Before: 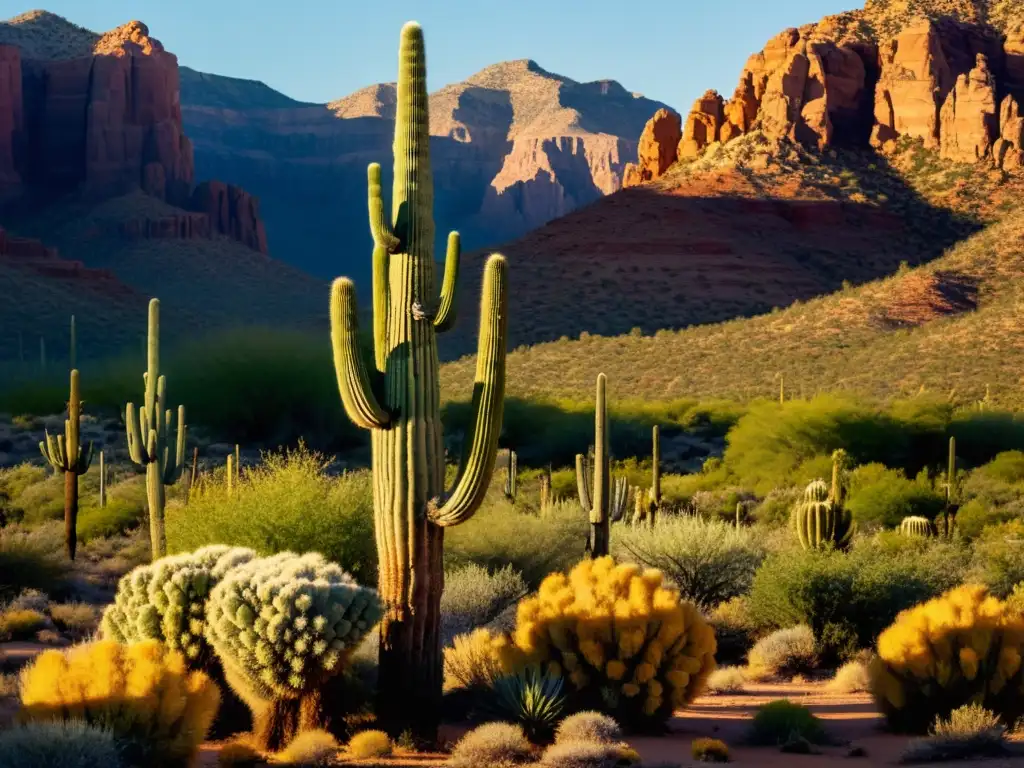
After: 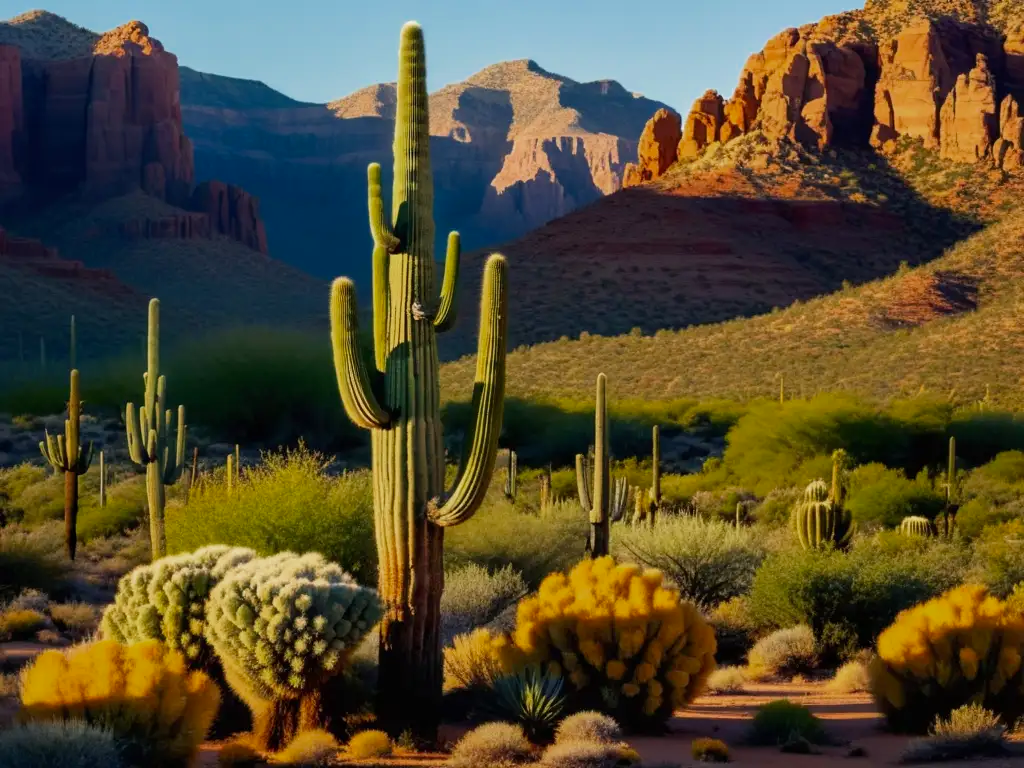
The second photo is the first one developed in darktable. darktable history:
color zones: curves: ch0 [(0, 0.425) (0.143, 0.422) (0.286, 0.42) (0.429, 0.419) (0.571, 0.419) (0.714, 0.42) (0.857, 0.422) (1, 0.425)]
